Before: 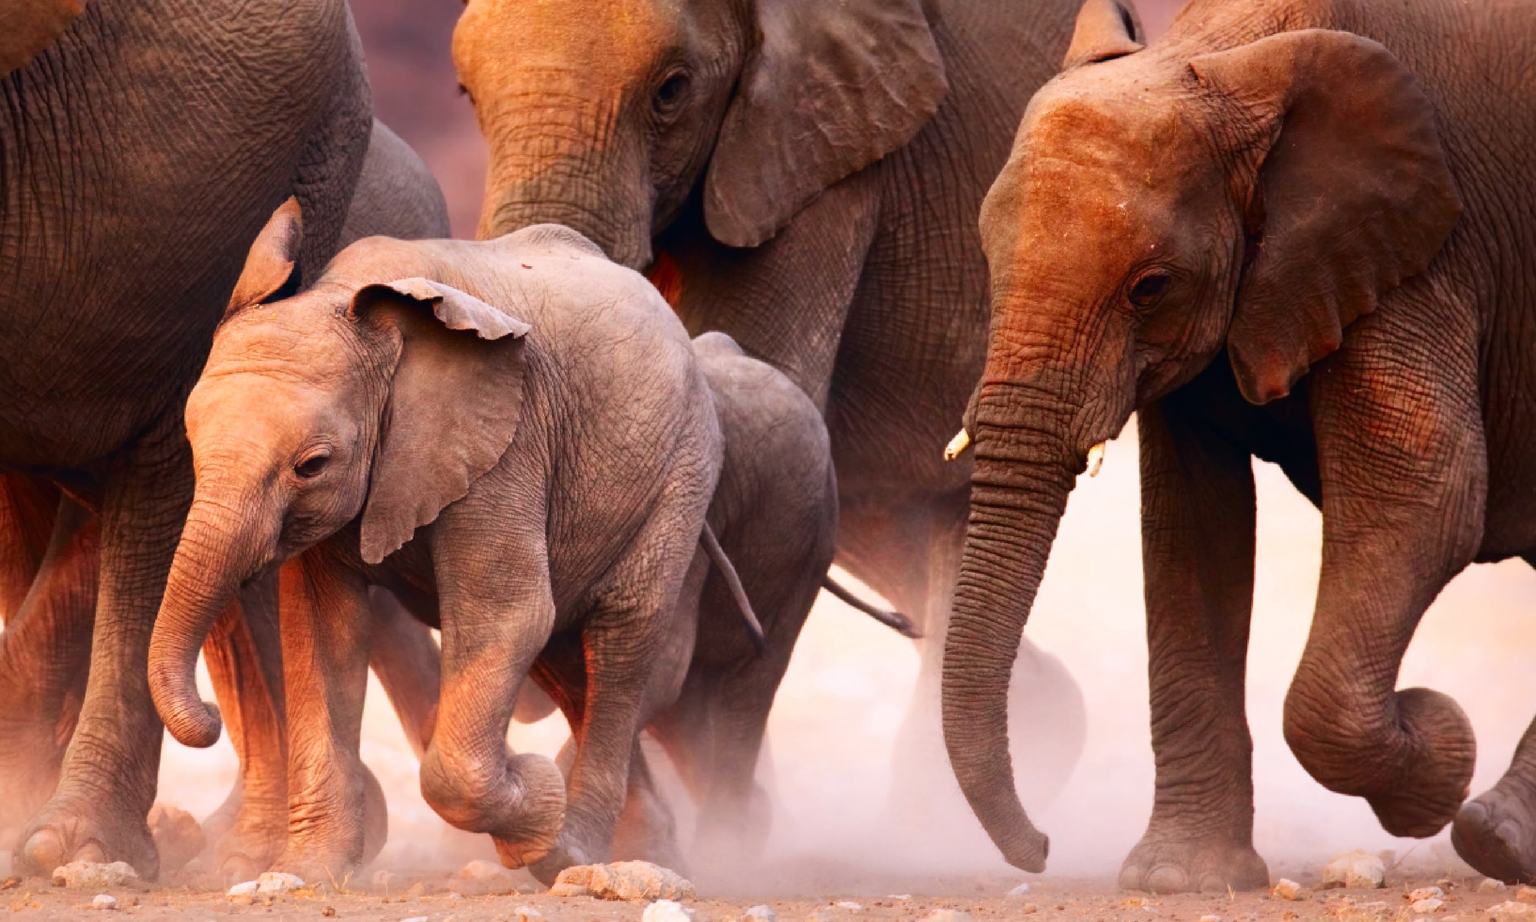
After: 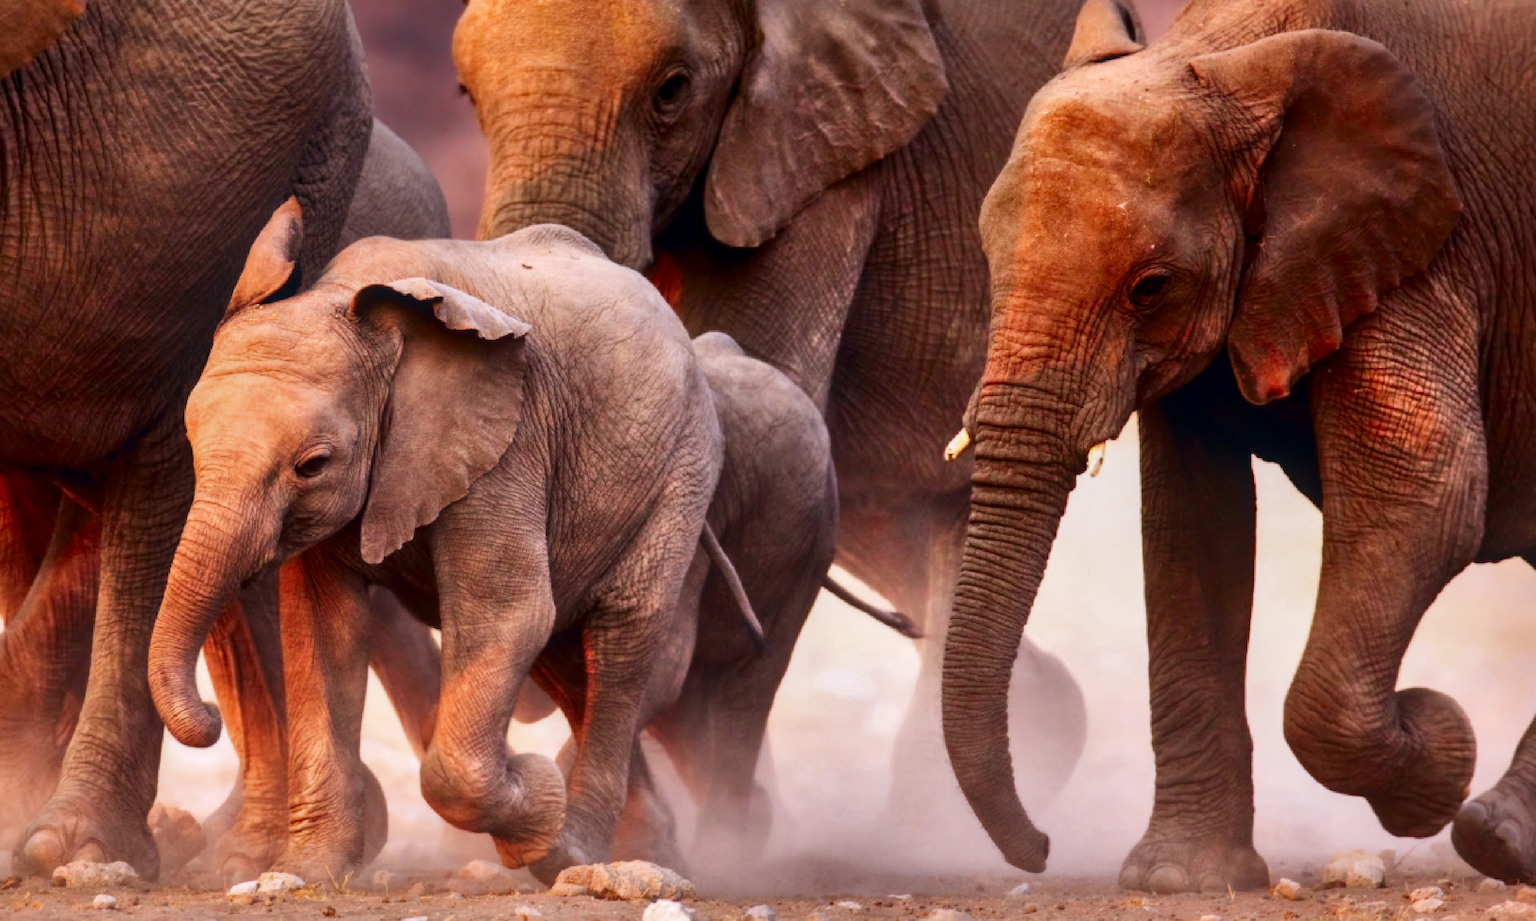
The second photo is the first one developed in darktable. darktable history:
local contrast: on, module defaults
contrast brightness saturation: brightness -0.09
contrast equalizer: octaves 7, y [[0.502, 0.505, 0.512, 0.529, 0.564, 0.588], [0.5 ×6], [0.502, 0.505, 0.512, 0.529, 0.564, 0.588], [0, 0.001, 0.001, 0.004, 0.008, 0.011], [0, 0.001, 0.001, 0.004, 0.008, 0.011]], mix -1
shadows and highlights: white point adjustment 0.1, highlights -70, soften with gaussian
